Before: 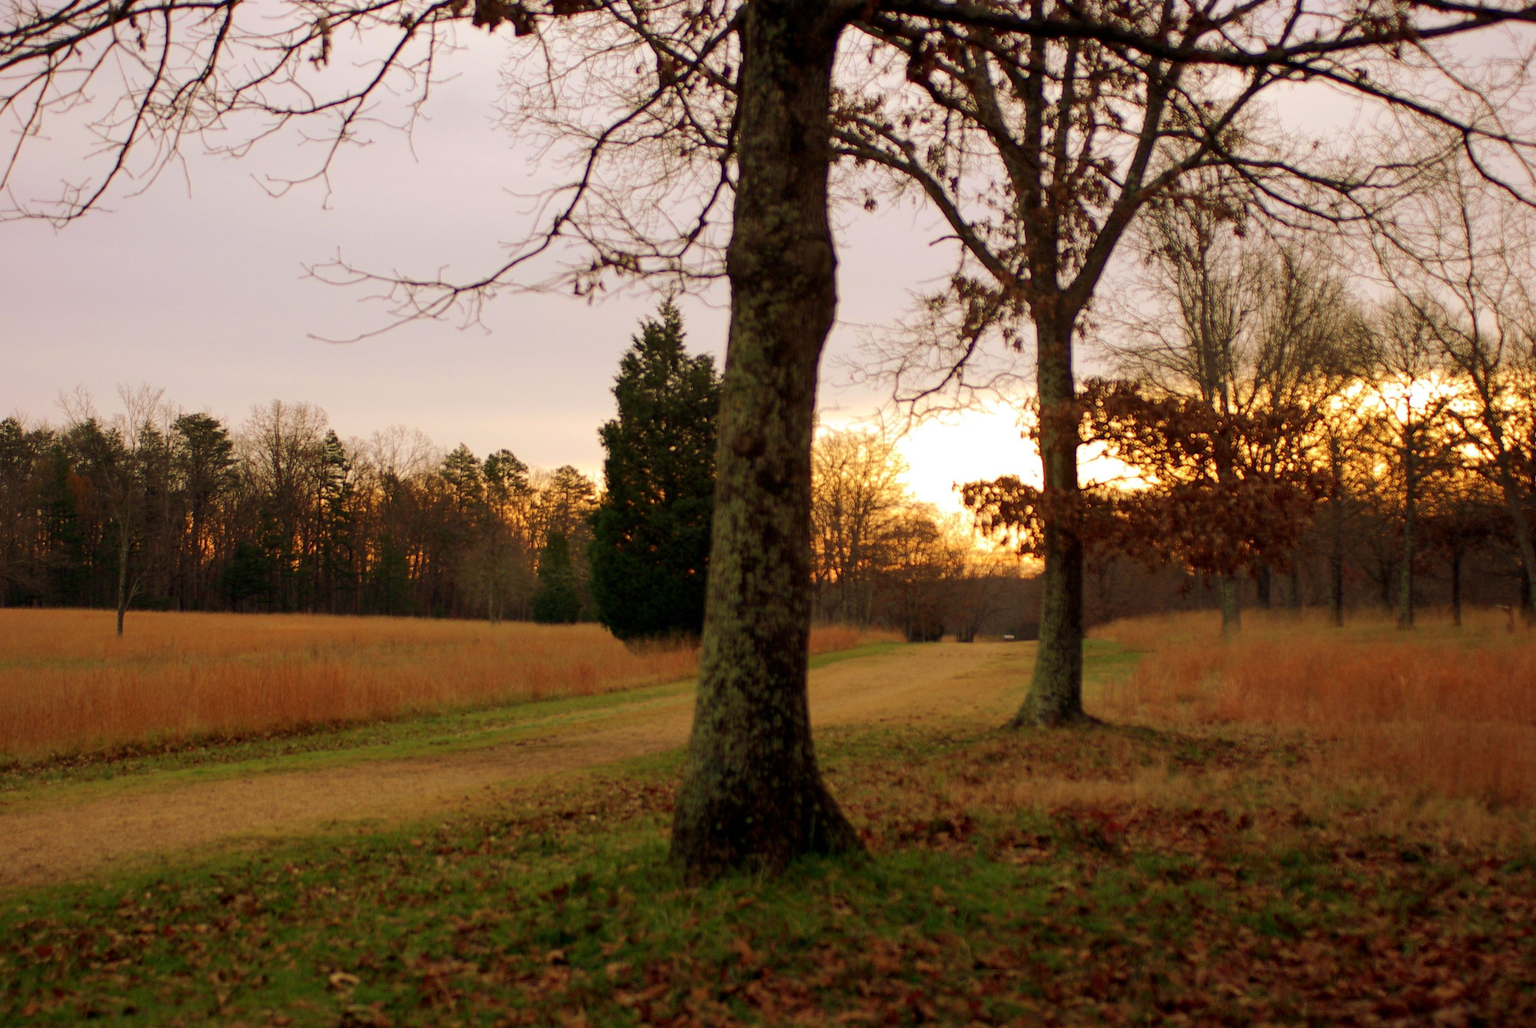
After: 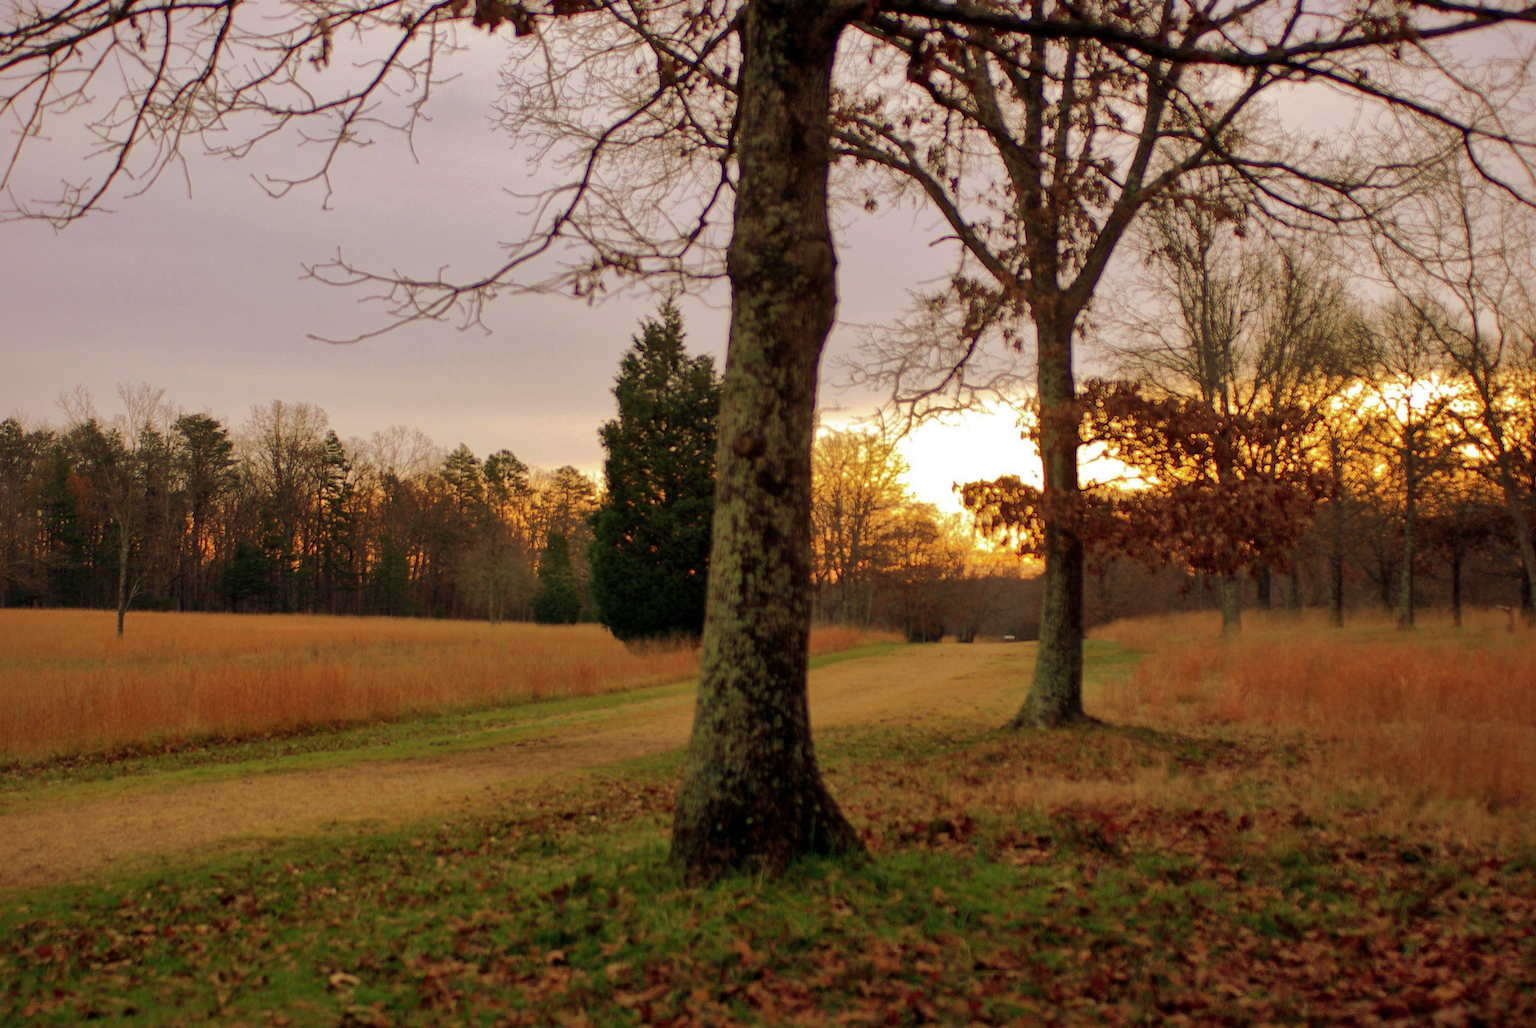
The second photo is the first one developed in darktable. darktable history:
shadows and highlights: shadows 40.34, highlights -59.94
